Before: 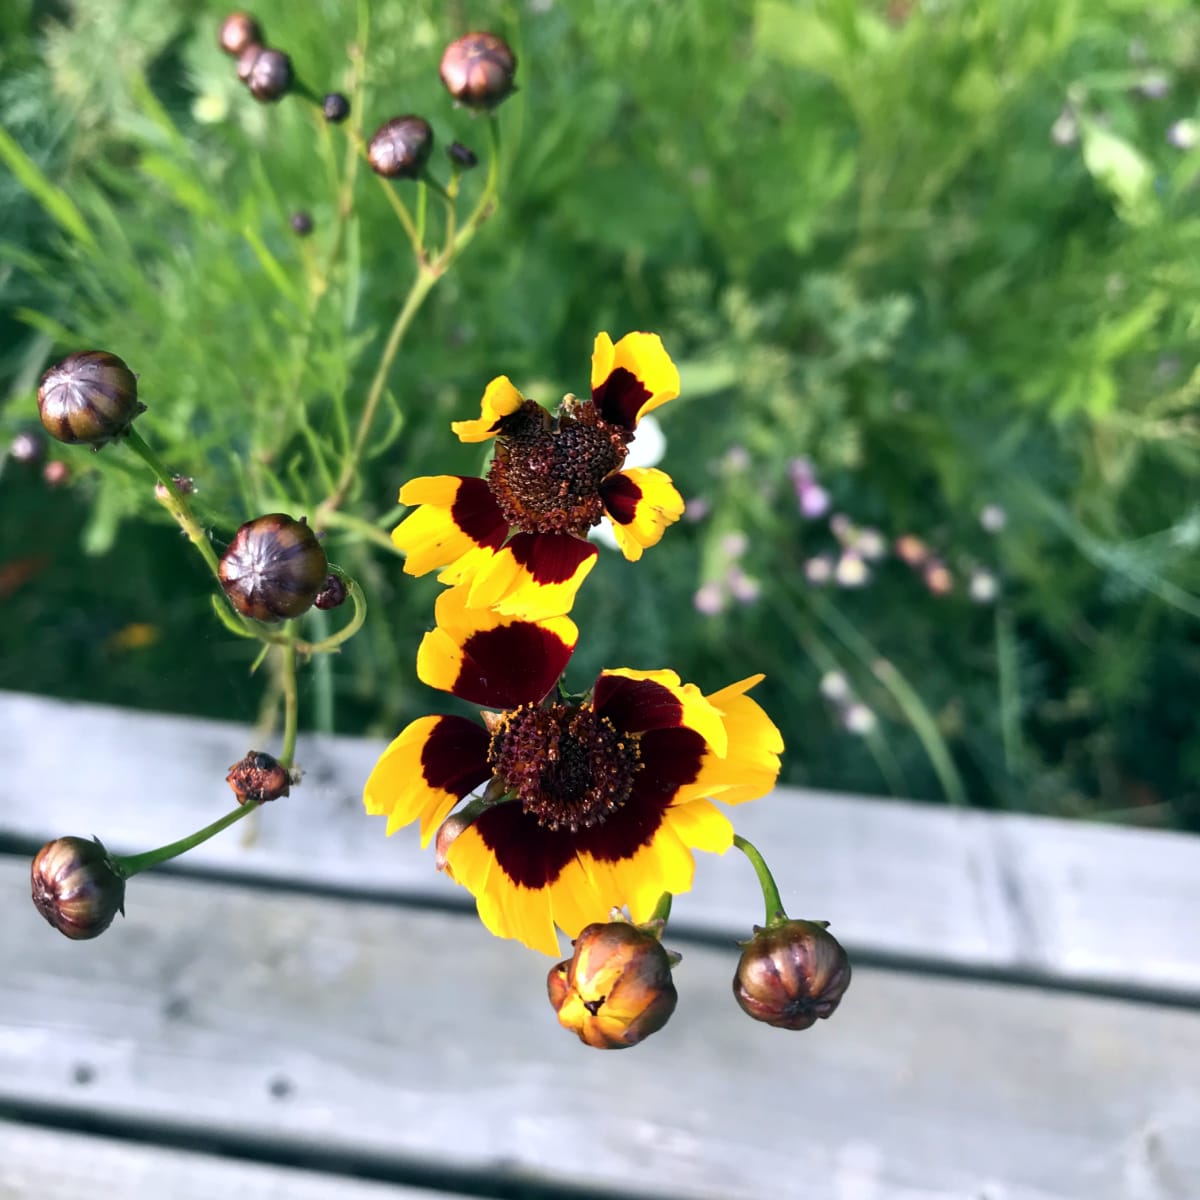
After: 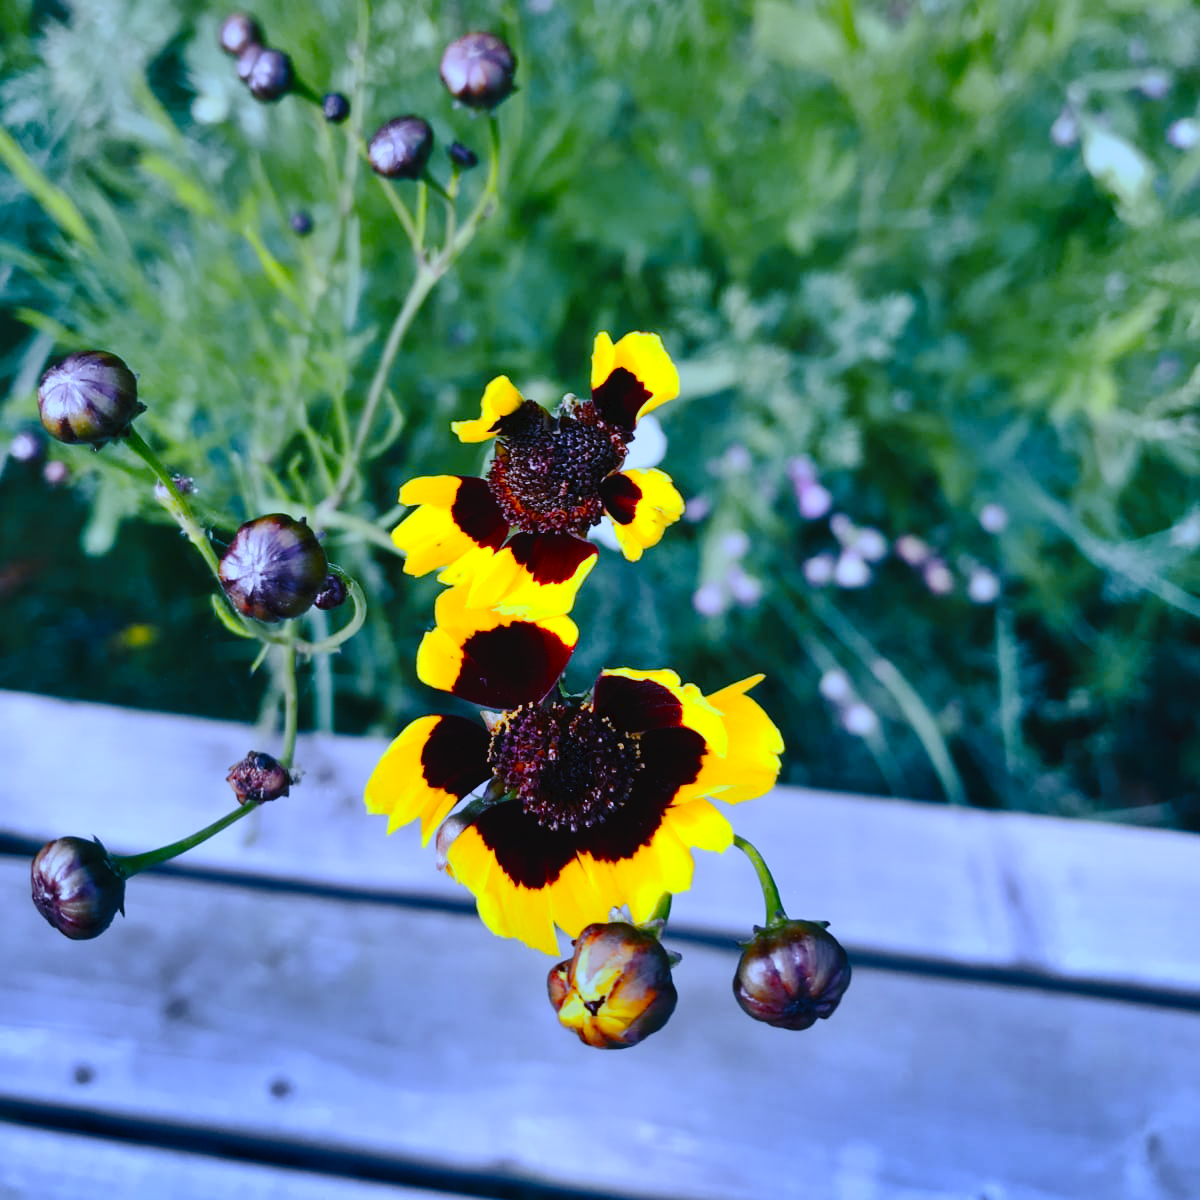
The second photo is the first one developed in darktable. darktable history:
color zones: curves: ch0 [(0, 0.511) (0.143, 0.531) (0.286, 0.56) (0.429, 0.5) (0.571, 0.5) (0.714, 0.5) (0.857, 0.5) (1, 0.5)]; ch1 [(0, 0.525) (0.143, 0.705) (0.286, 0.715) (0.429, 0.35) (0.571, 0.35) (0.714, 0.35) (0.857, 0.4) (1, 0.4)]; ch2 [(0, 0.572) (0.143, 0.512) (0.286, 0.473) (0.429, 0.45) (0.571, 0.5) (0.714, 0.5) (0.857, 0.518) (1, 0.518)]
shadows and highlights: shadows 80.73, white point adjustment -9.07, highlights -61.46, soften with gaussian
white balance: red 0.766, blue 1.537
grain: coarseness 0.81 ISO, strength 1.34%, mid-tones bias 0%
tone curve: curves: ch0 [(0, 0) (0.003, 0.036) (0.011, 0.039) (0.025, 0.039) (0.044, 0.043) (0.069, 0.05) (0.1, 0.072) (0.136, 0.102) (0.177, 0.144) (0.224, 0.204) (0.277, 0.288) (0.335, 0.384) (0.399, 0.477) (0.468, 0.575) (0.543, 0.652) (0.623, 0.724) (0.709, 0.785) (0.801, 0.851) (0.898, 0.915) (1, 1)], preserve colors none
